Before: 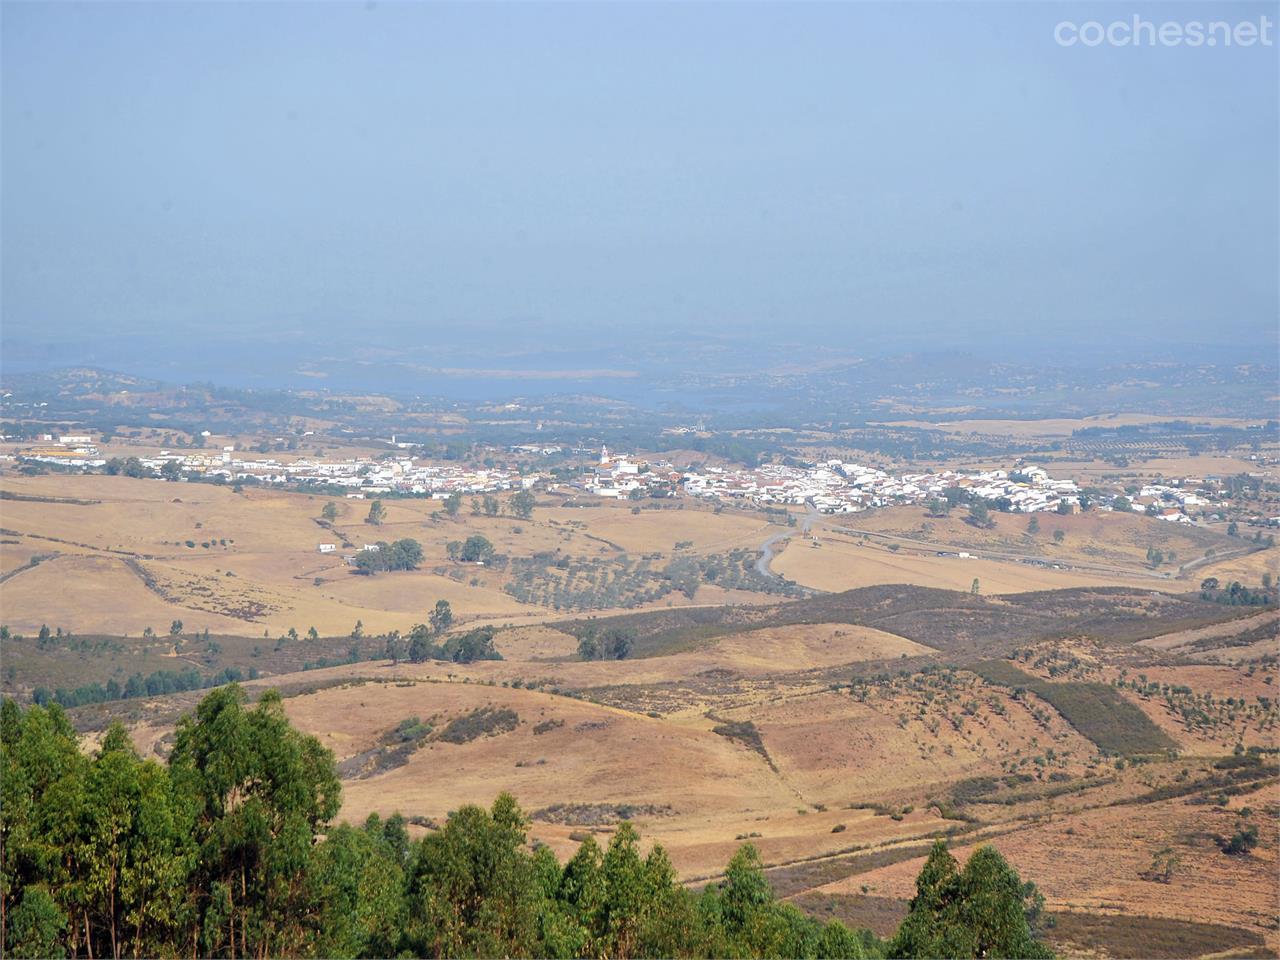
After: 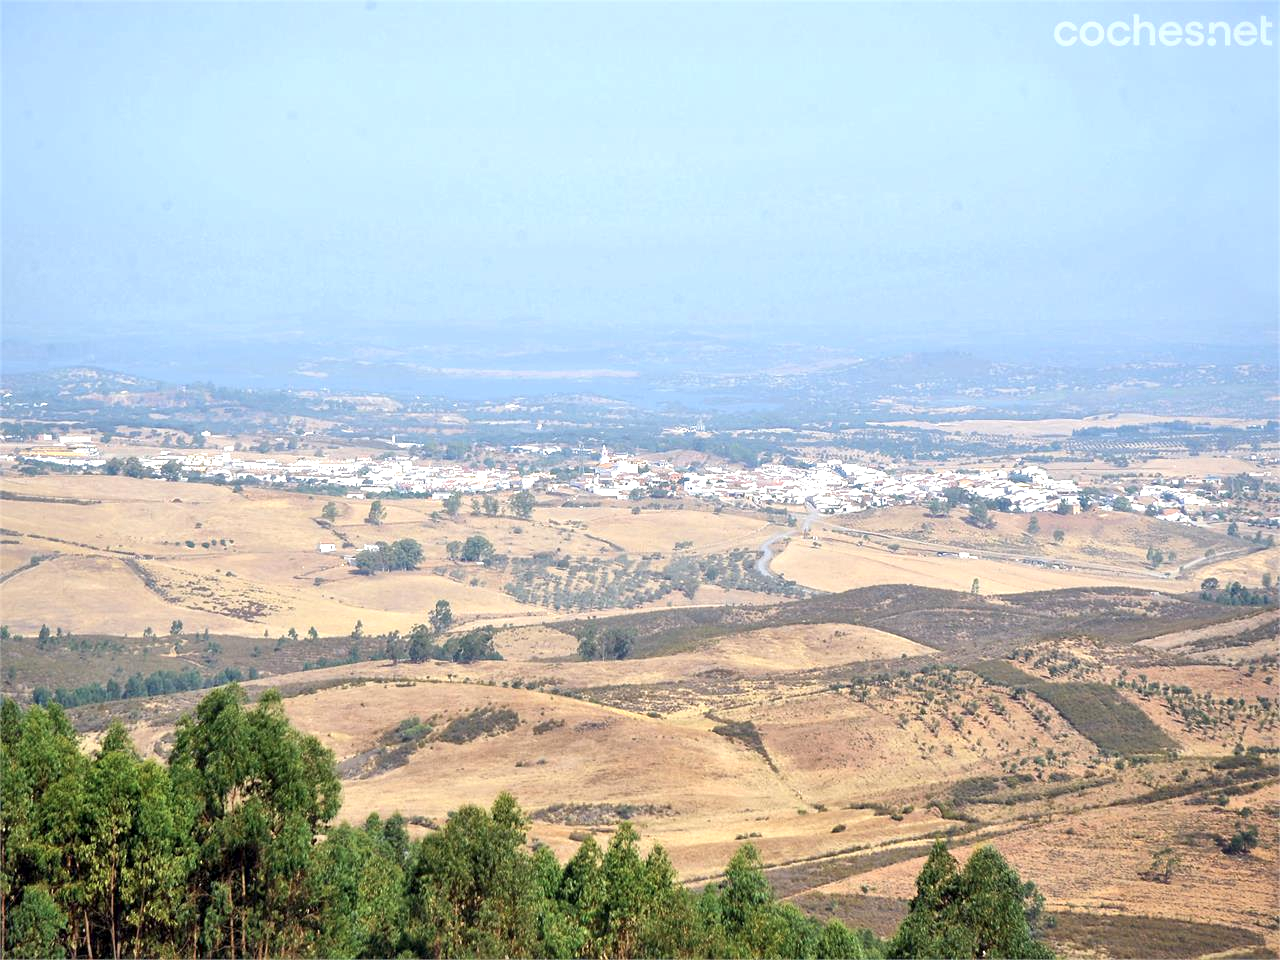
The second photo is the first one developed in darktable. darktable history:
local contrast: mode bilateral grid, contrast 20, coarseness 50, detail 130%, midtone range 0.2
exposure: exposure 0.64 EV, compensate highlight preservation false
color zones: curves: ch1 [(0.113, 0.438) (0.75, 0.5)]; ch2 [(0.12, 0.526) (0.75, 0.5)]
